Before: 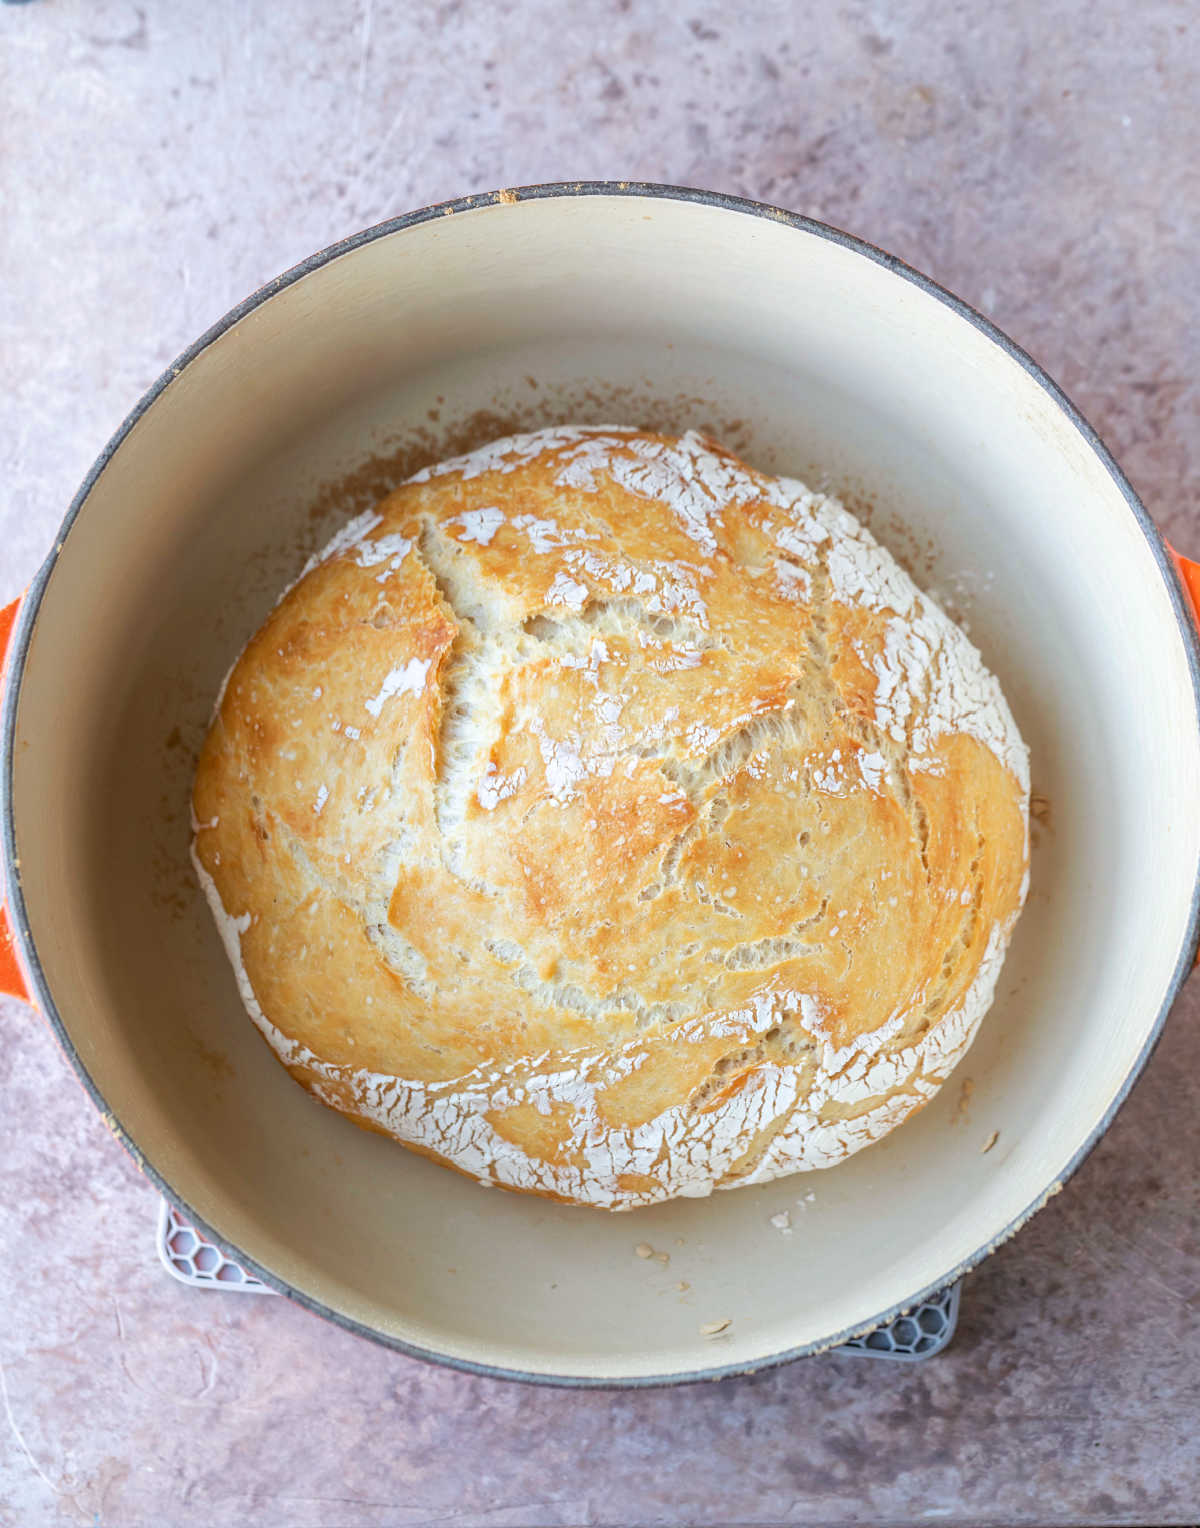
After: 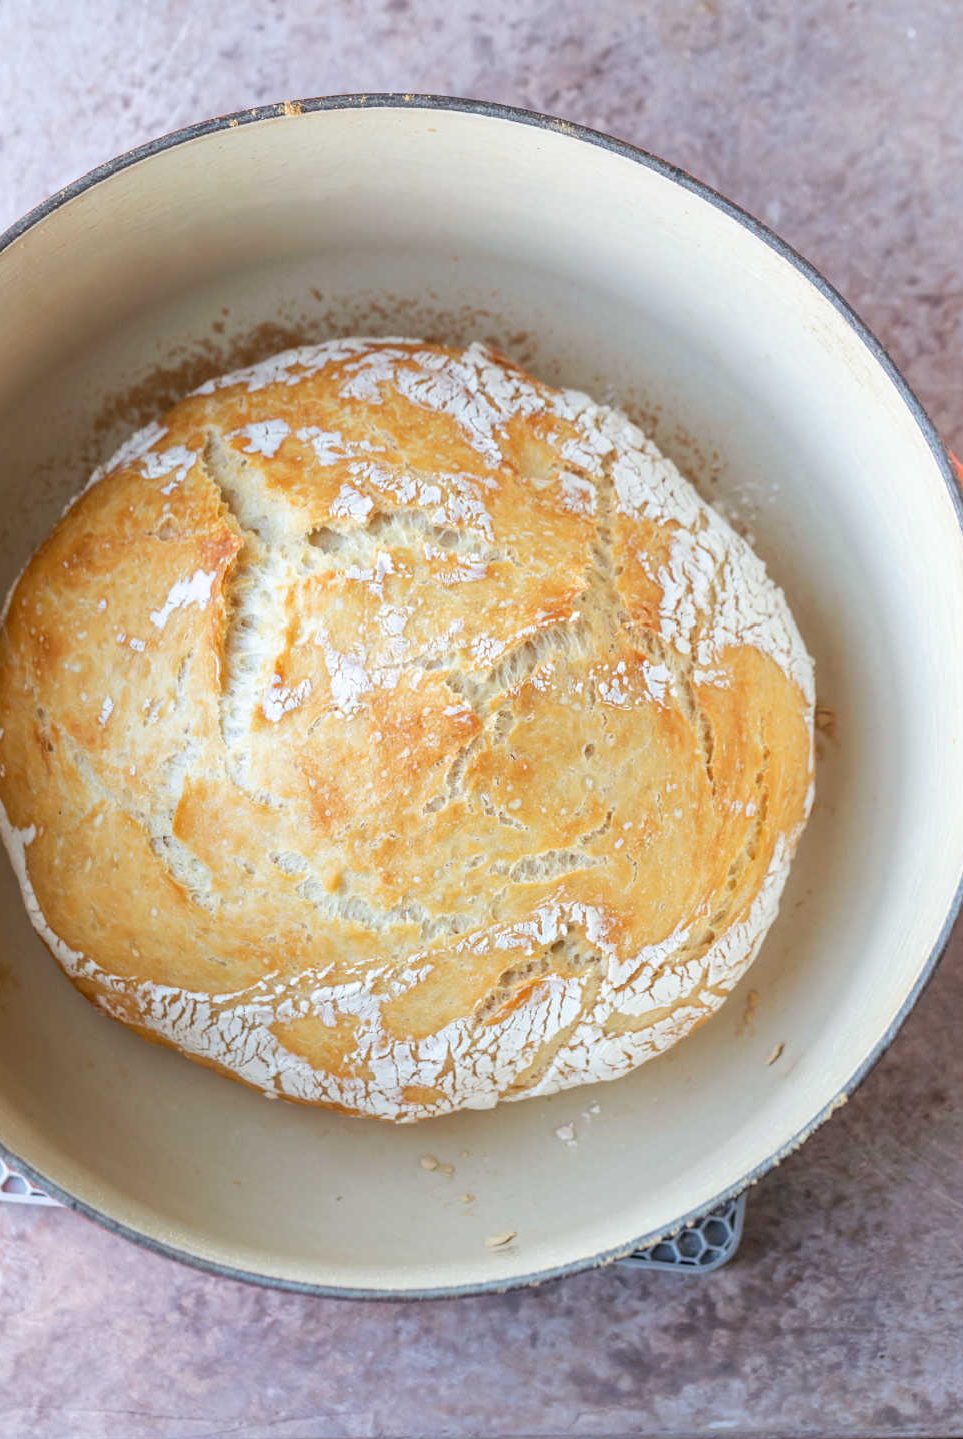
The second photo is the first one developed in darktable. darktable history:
crop and rotate: left 17.959%, top 5.771%, right 1.742%
